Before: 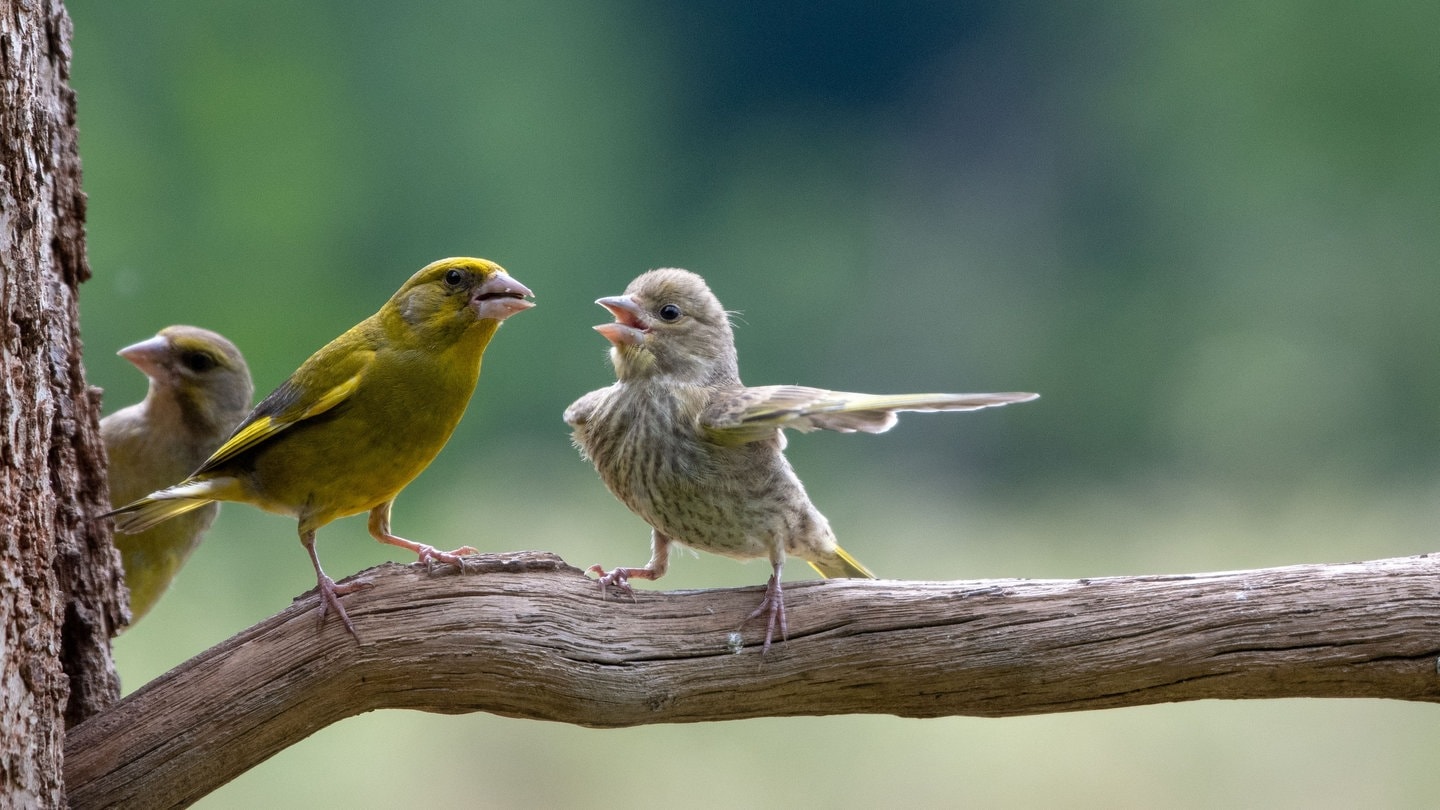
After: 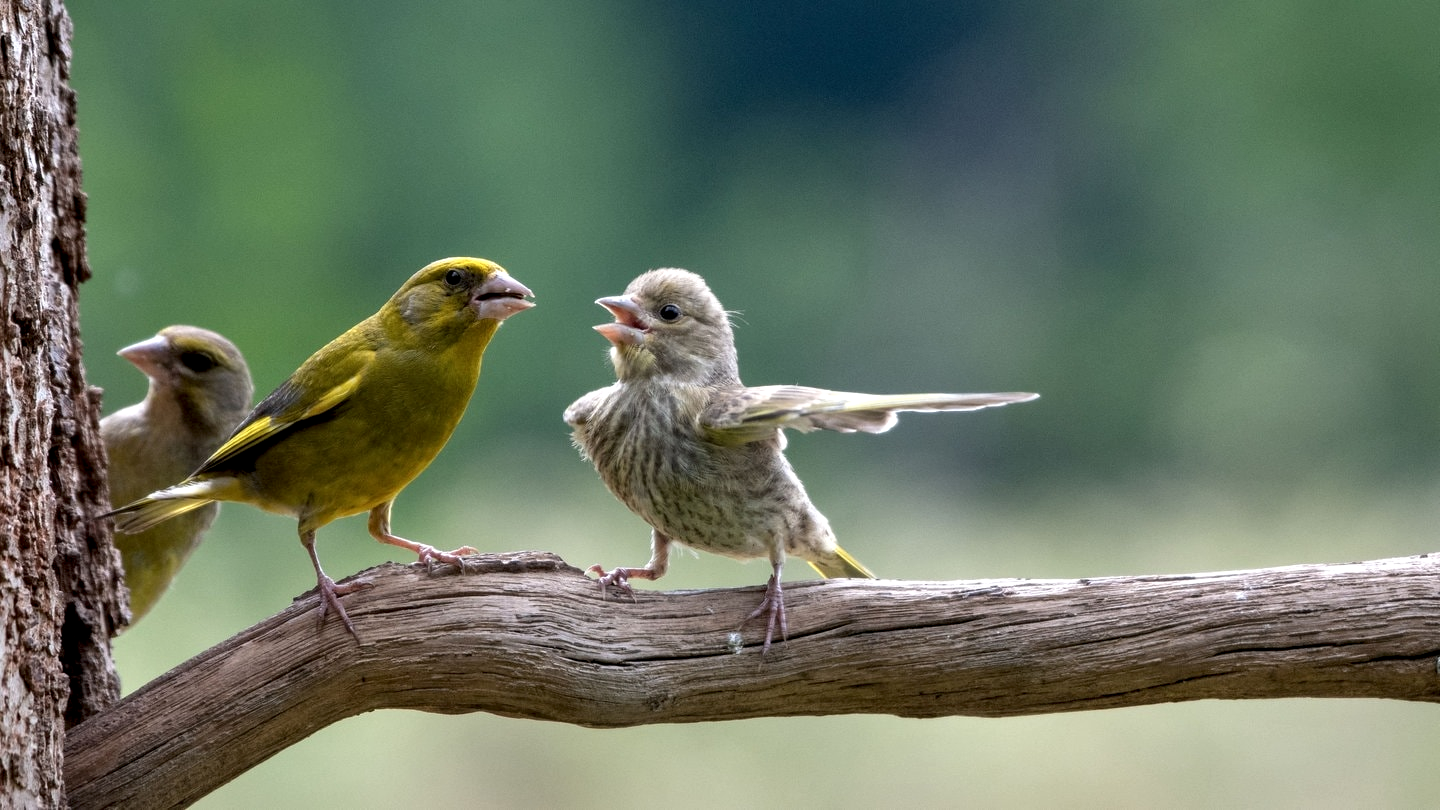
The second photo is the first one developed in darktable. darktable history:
white balance: red 1, blue 1
contrast equalizer: y [[0.535, 0.543, 0.548, 0.548, 0.542, 0.532], [0.5 ×6], [0.5 ×6], [0 ×6], [0 ×6]]
